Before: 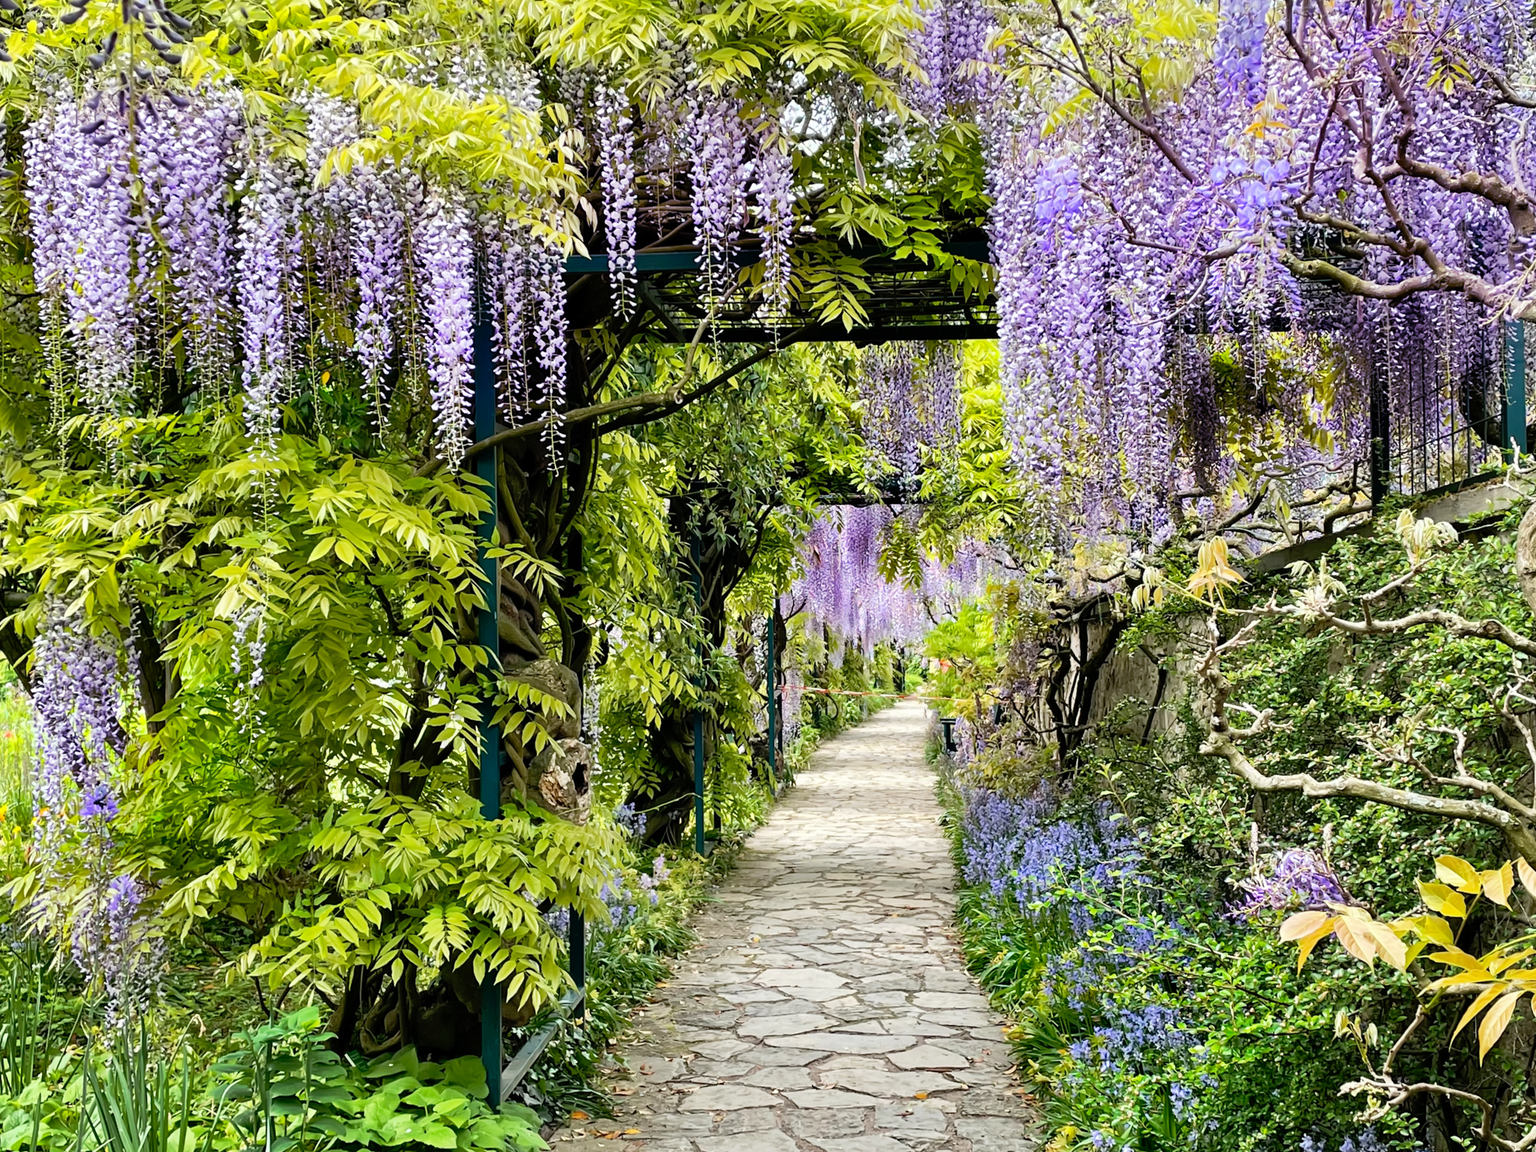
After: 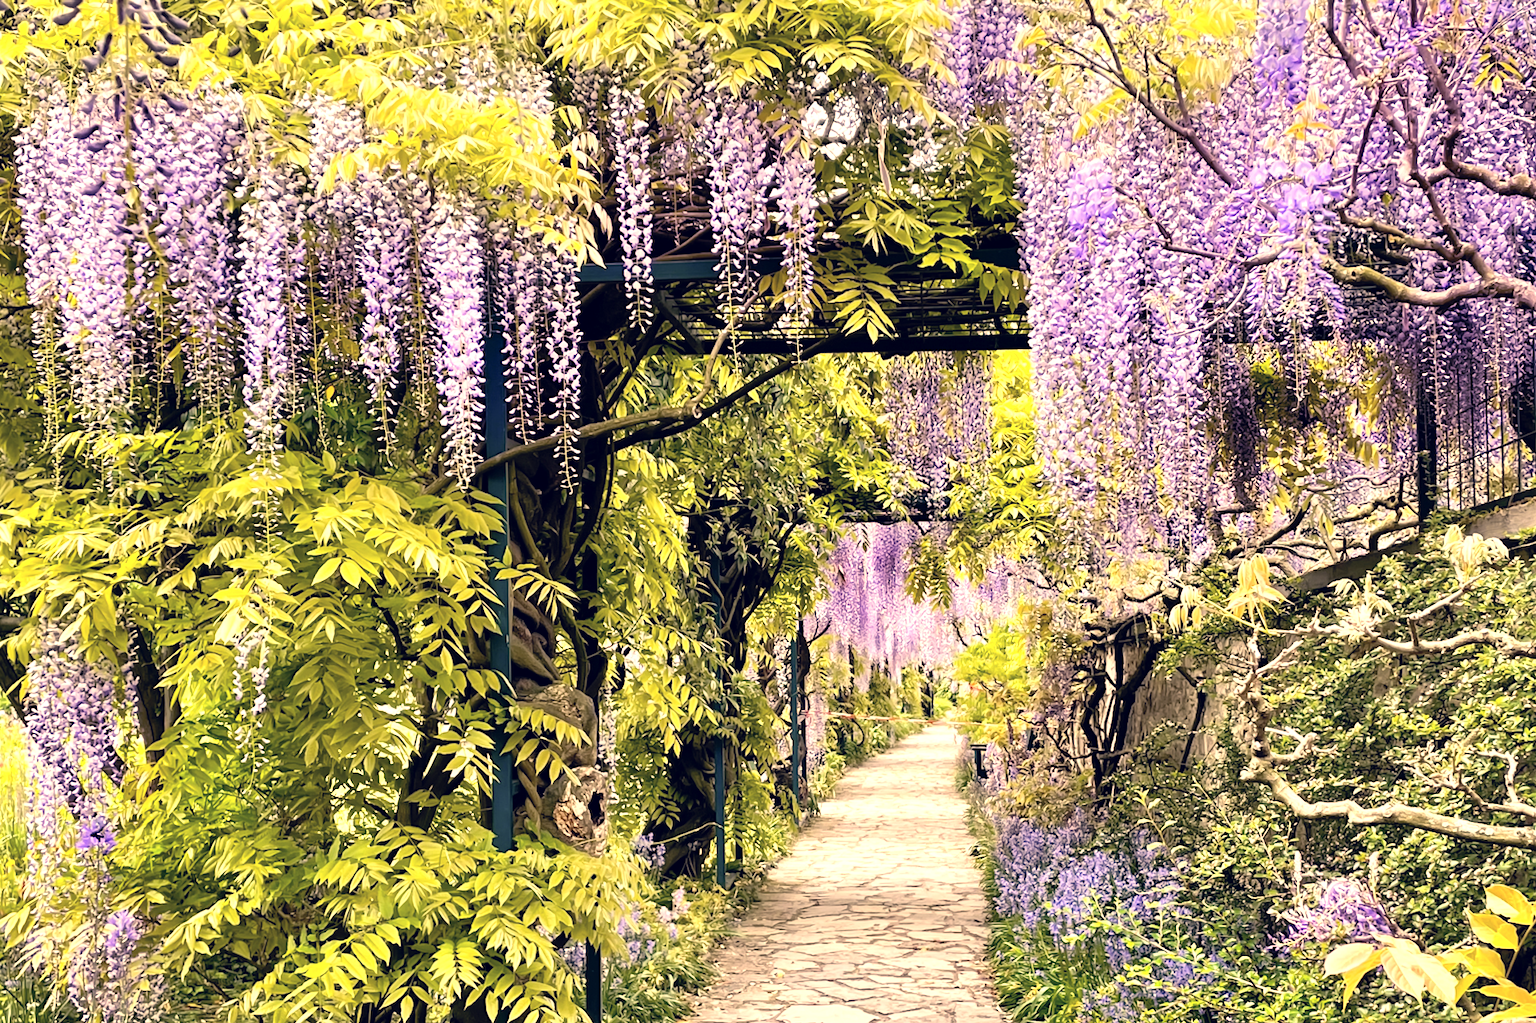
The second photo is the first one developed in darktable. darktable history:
crop and rotate: angle 0.2°, left 0.275%, right 3.127%, bottom 14.18%
color correction: highlights a* 19.59, highlights b* 27.49, shadows a* 3.46, shadows b* -17.28, saturation 0.73
exposure: exposure 0.6 EV, compensate highlight preservation false
